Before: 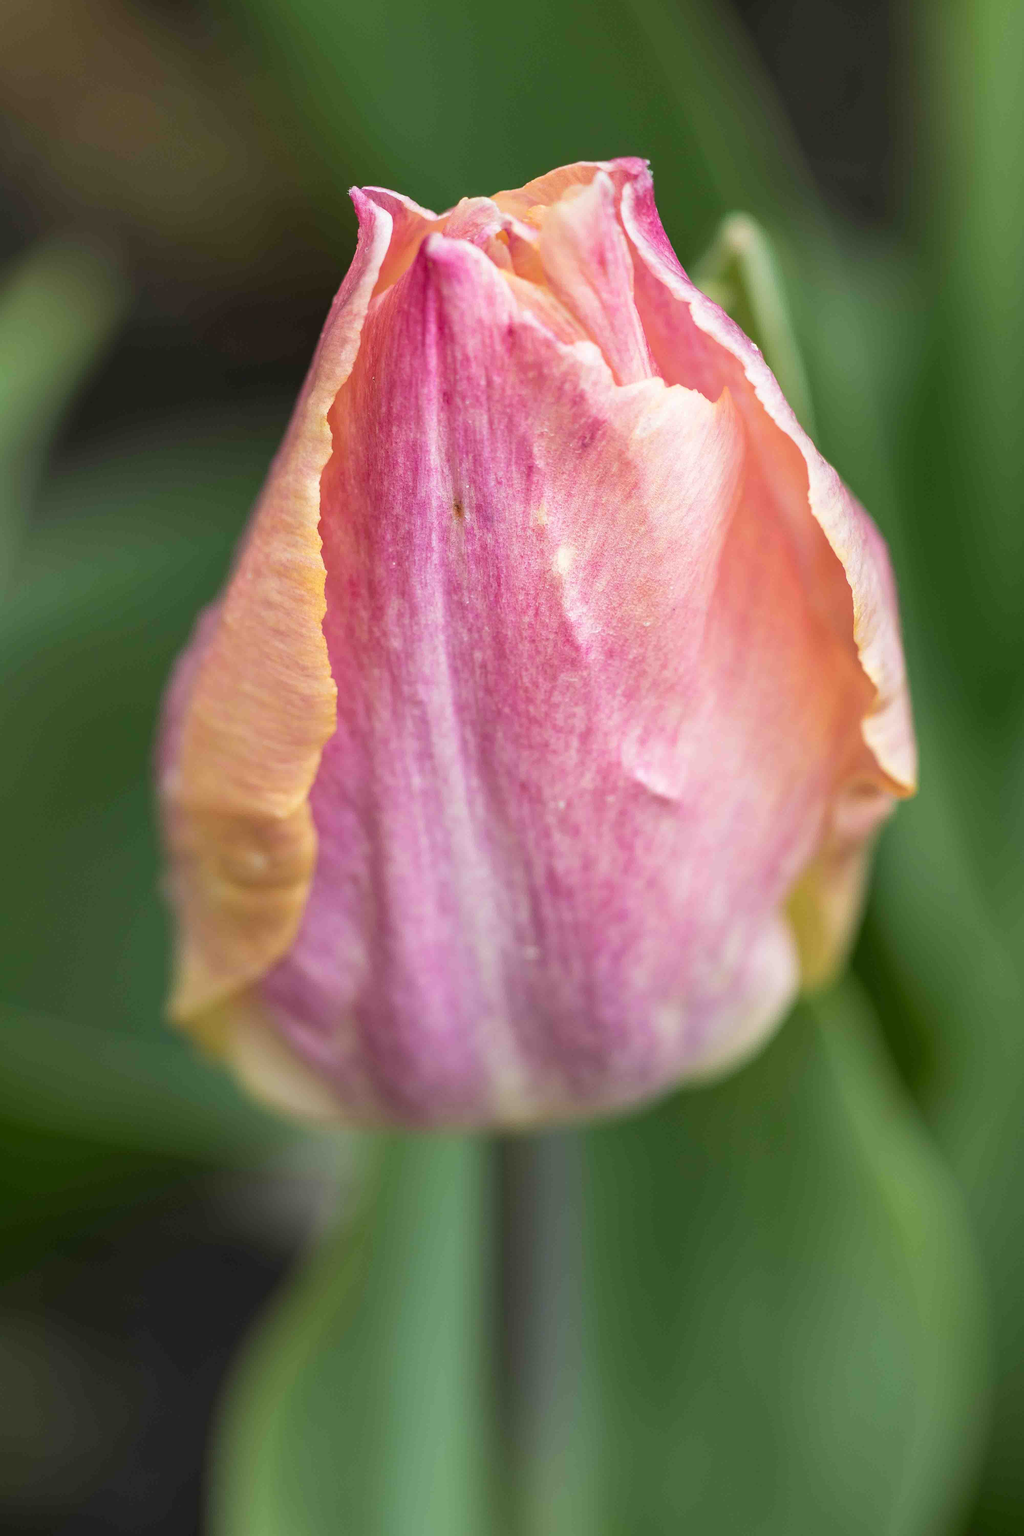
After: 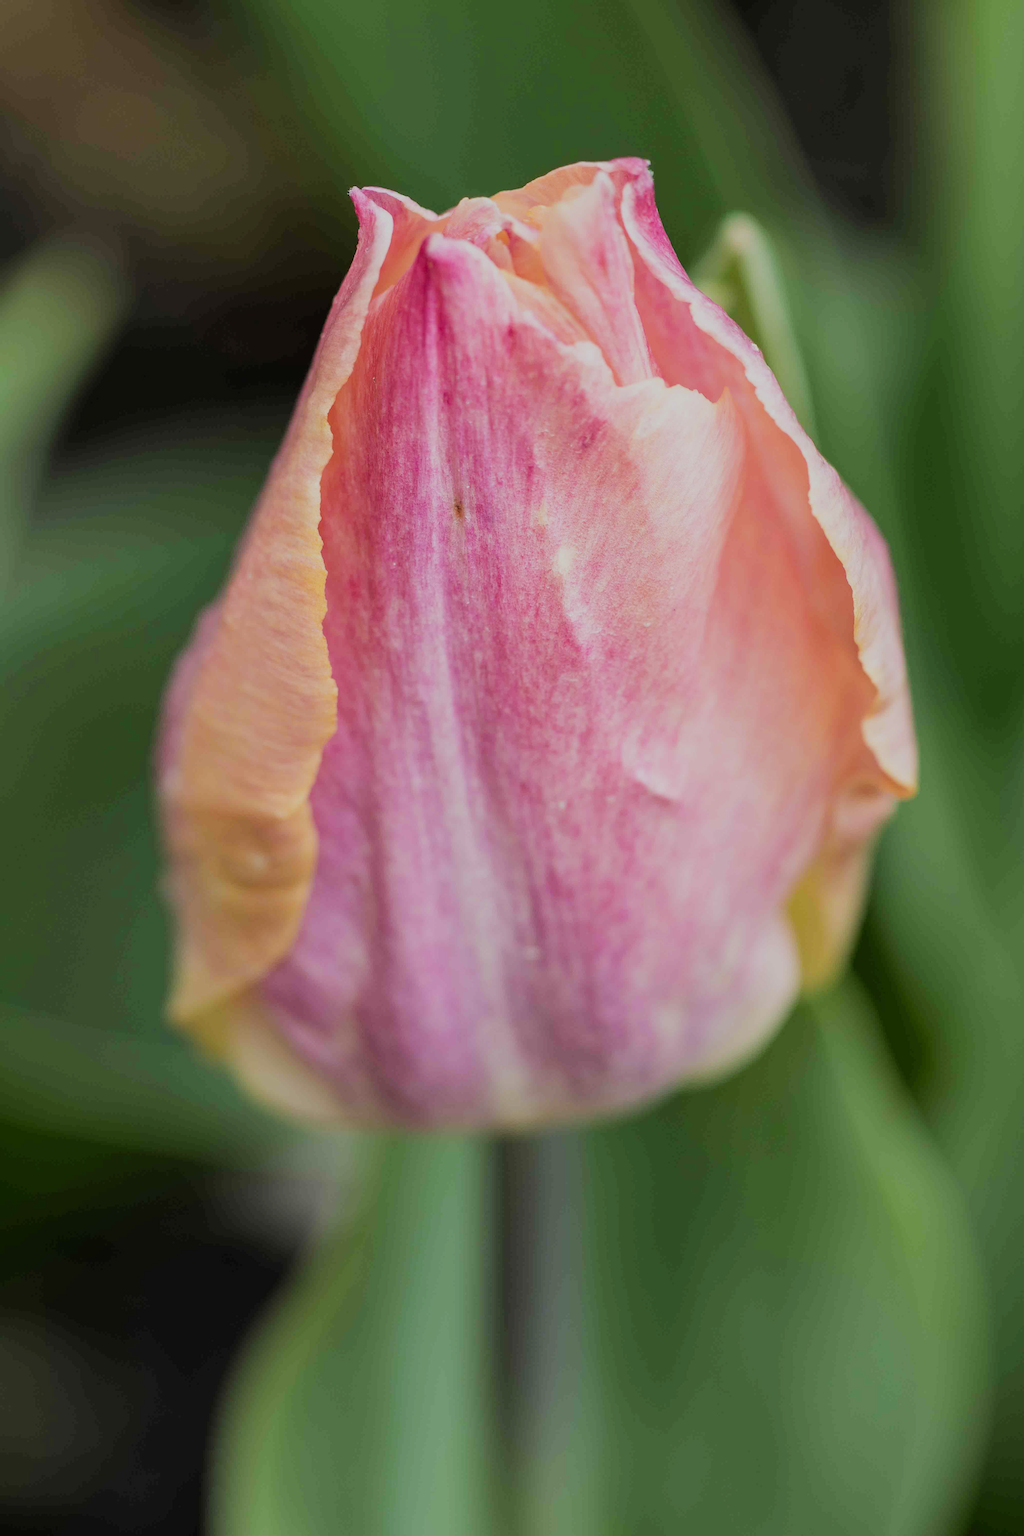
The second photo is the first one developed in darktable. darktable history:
filmic rgb: black relative exposure -6.93 EV, white relative exposure 5.59 EV, threshold 5.97 EV, hardness 2.86, enable highlight reconstruction true
